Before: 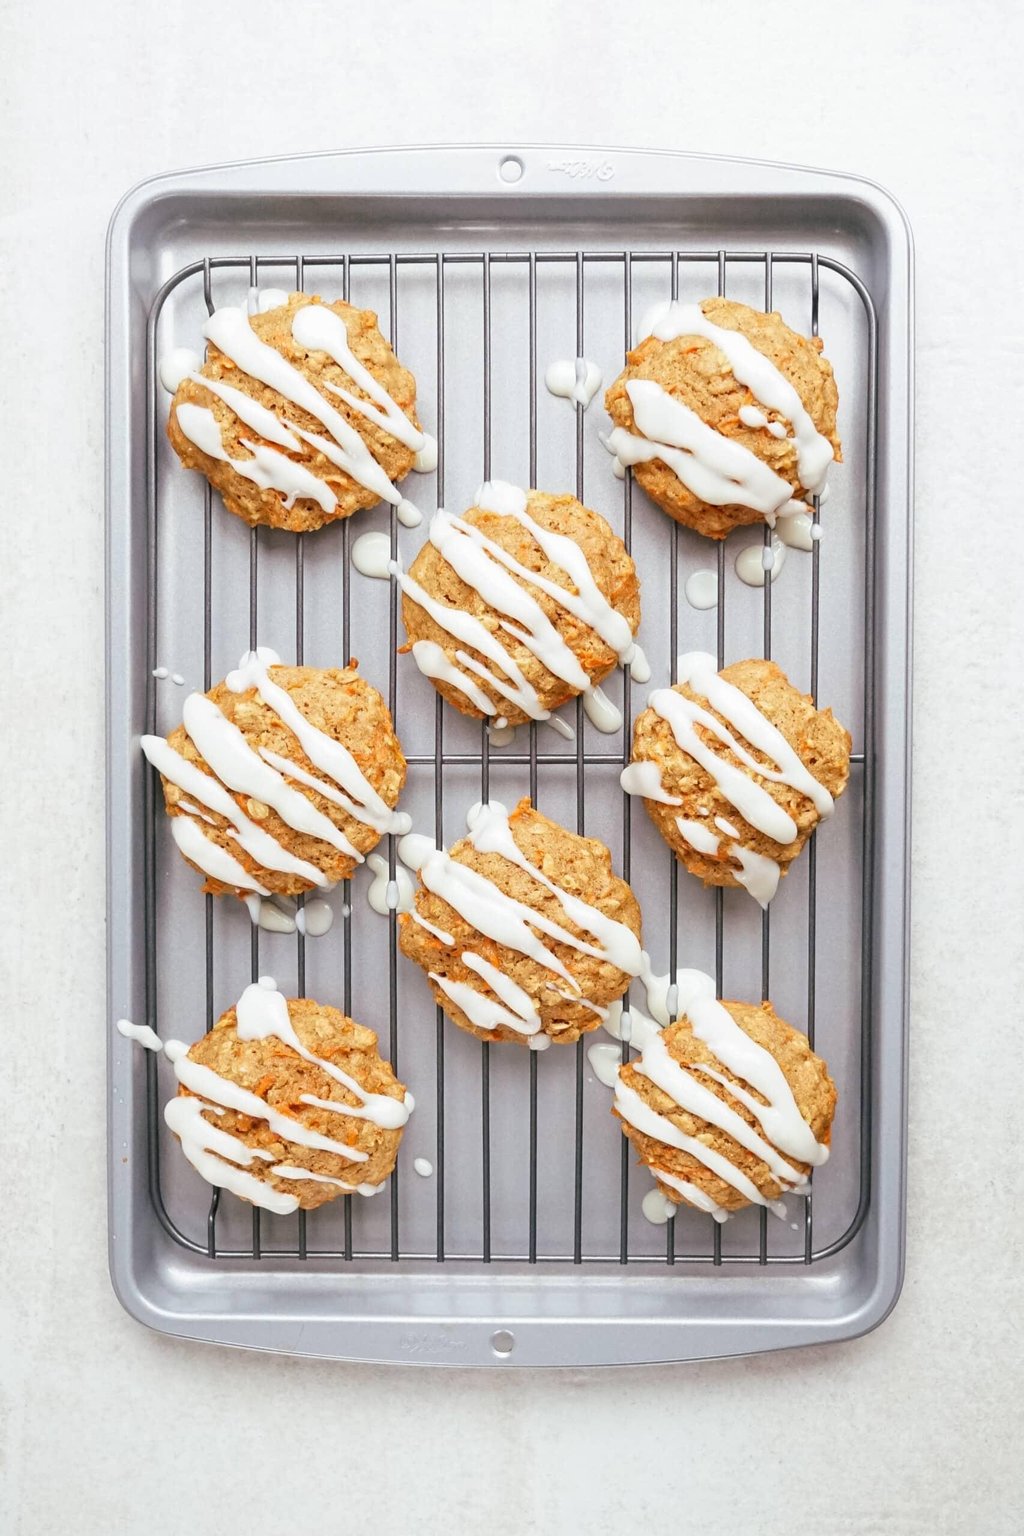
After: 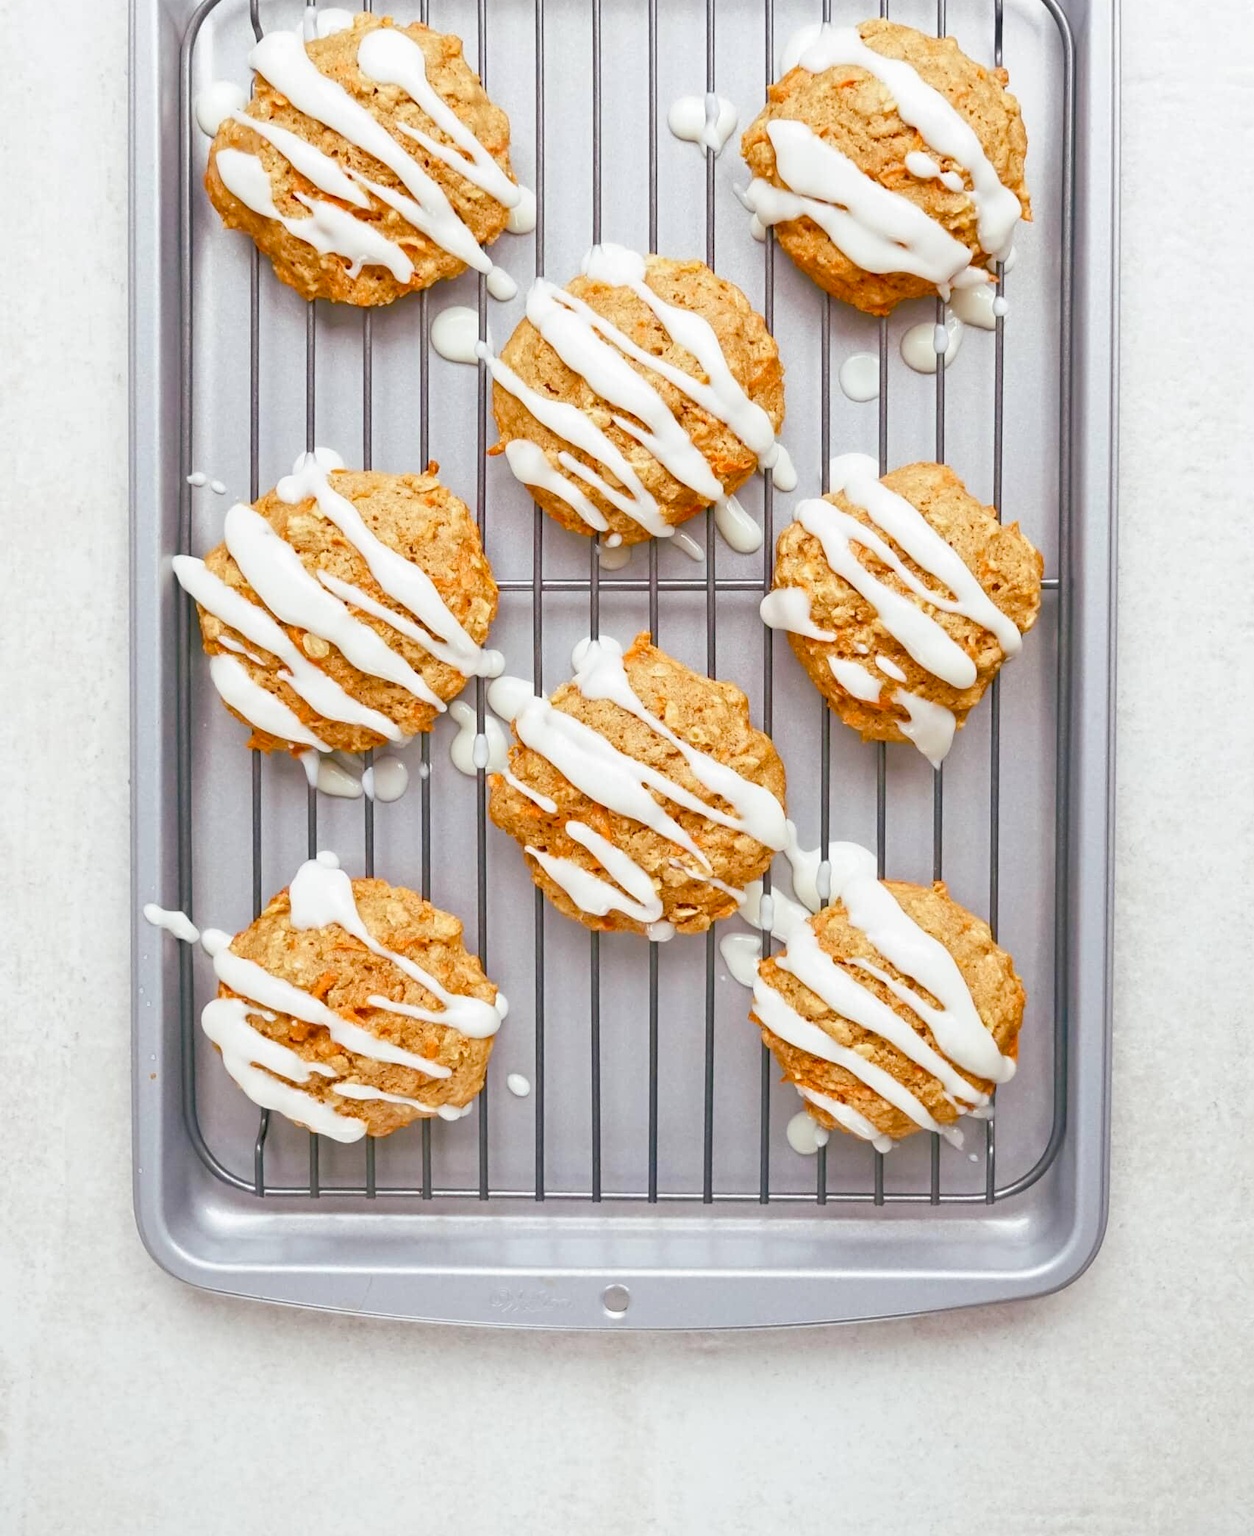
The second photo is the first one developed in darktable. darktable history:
crop and rotate: top 18.391%
tone equalizer: -7 EV 0.153 EV, -6 EV 0.613 EV, -5 EV 1.15 EV, -4 EV 1.35 EV, -3 EV 1.12 EV, -2 EV 0.6 EV, -1 EV 0.154 EV
color balance rgb: perceptual saturation grading › global saturation 44.24%, perceptual saturation grading › highlights -50.003%, perceptual saturation grading › shadows 30.483%
